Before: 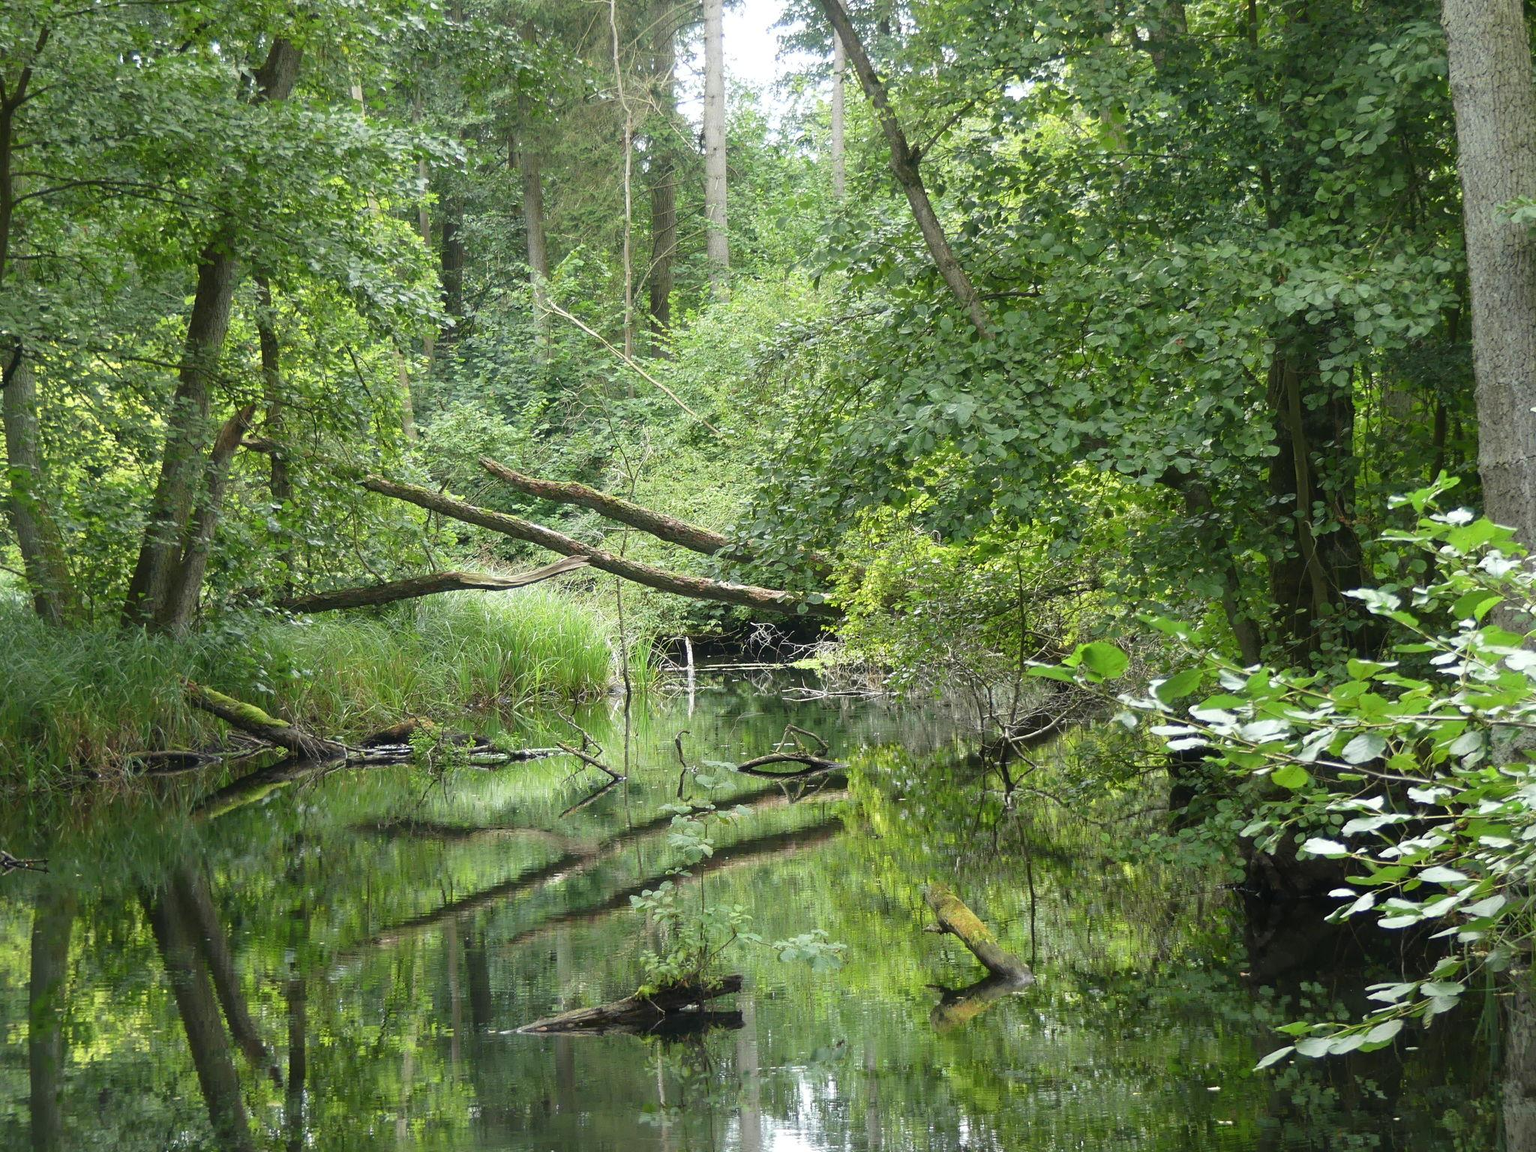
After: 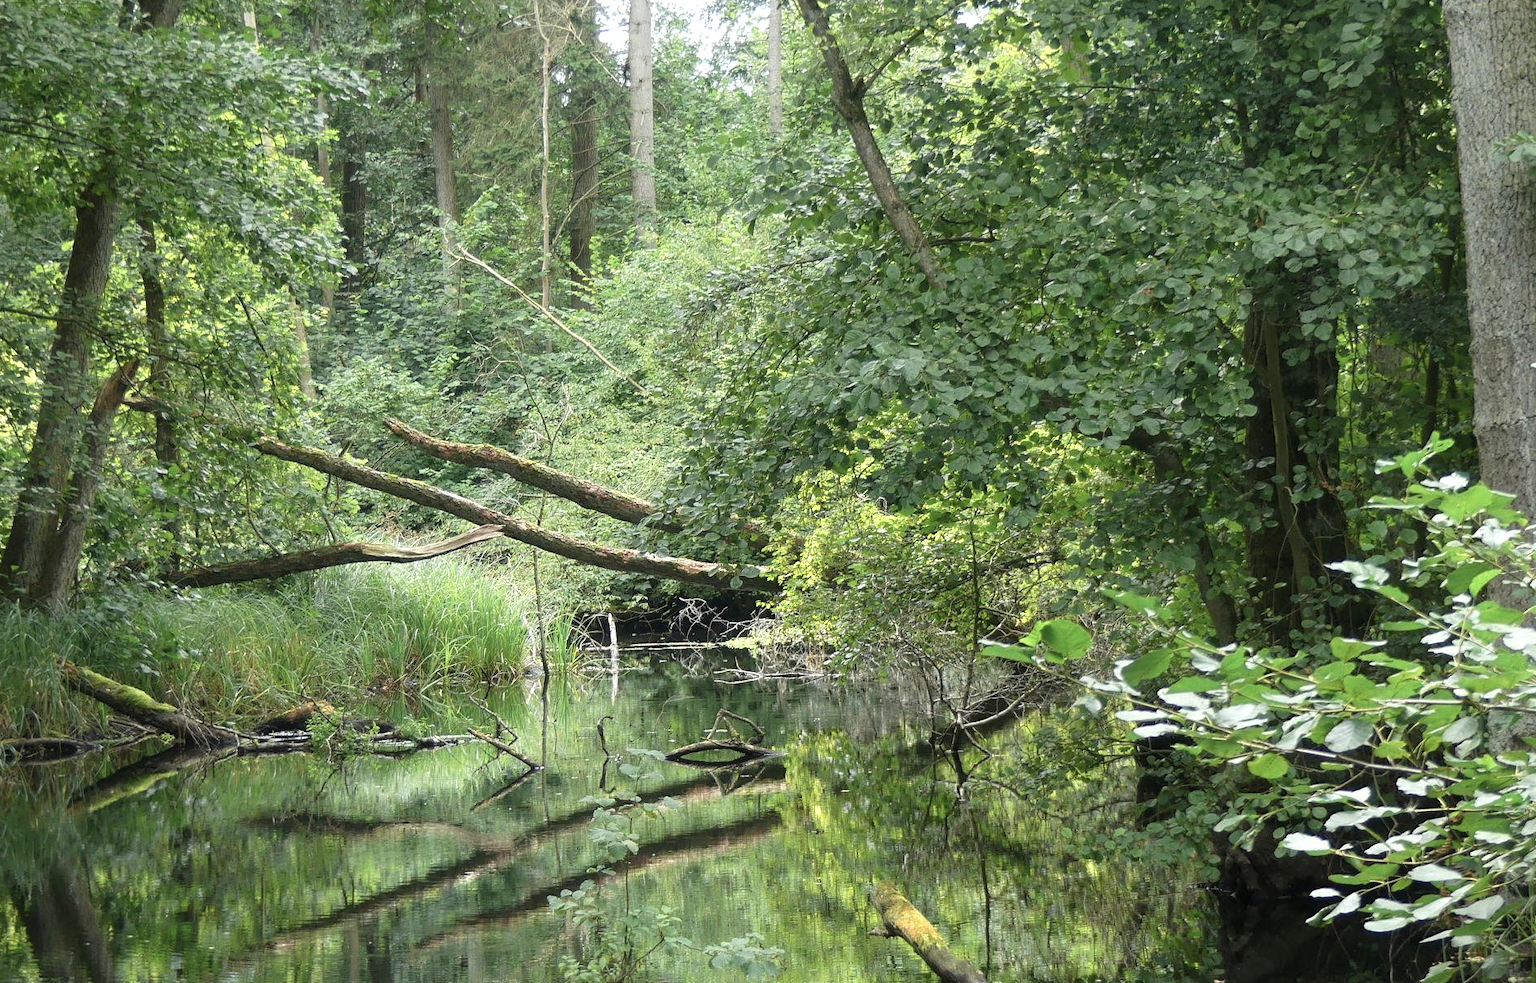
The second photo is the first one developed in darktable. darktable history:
crop: left 8.371%, top 6.574%, bottom 15.235%
color zones: curves: ch0 [(0.018, 0.548) (0.197, 0.654) (0.425, 0.447) (0.605, 0.658) (0.732, 0.579)]; ch1 [(0.105, 0.531) (0.224, 0.531) (0.386, 0.39) (0.618, 0.456) (0.732, 0.456) (0.956, 0.421)]; ch2 [(0.039, 0.583) (0.215, 0.465) (0.399, 0.544) (0.465, 0.548) (0.614, 0.447) (0.724, 0.43) (0.882, 0.623) (0.956, 0.632)]
local contrast: highlights 106%, shadows 98%, detail 119%, midtone range 0.2
